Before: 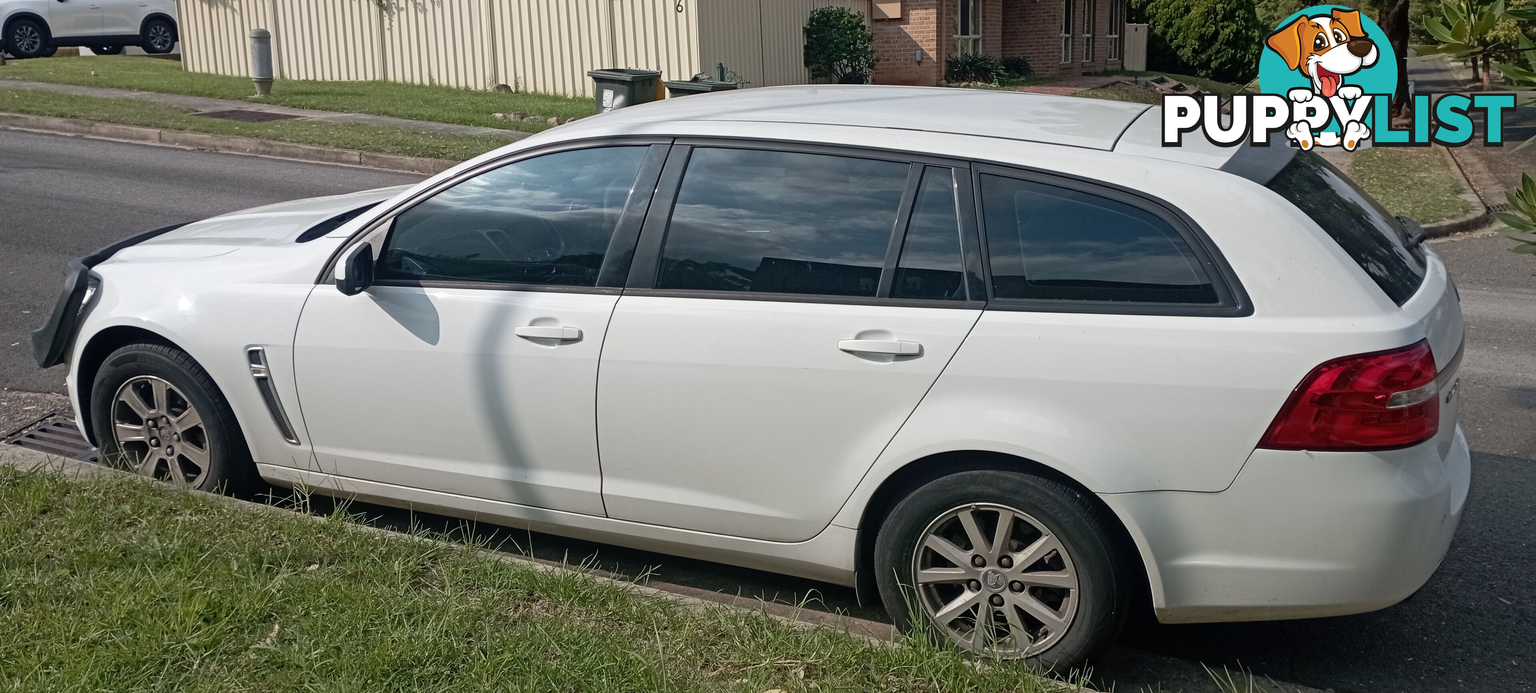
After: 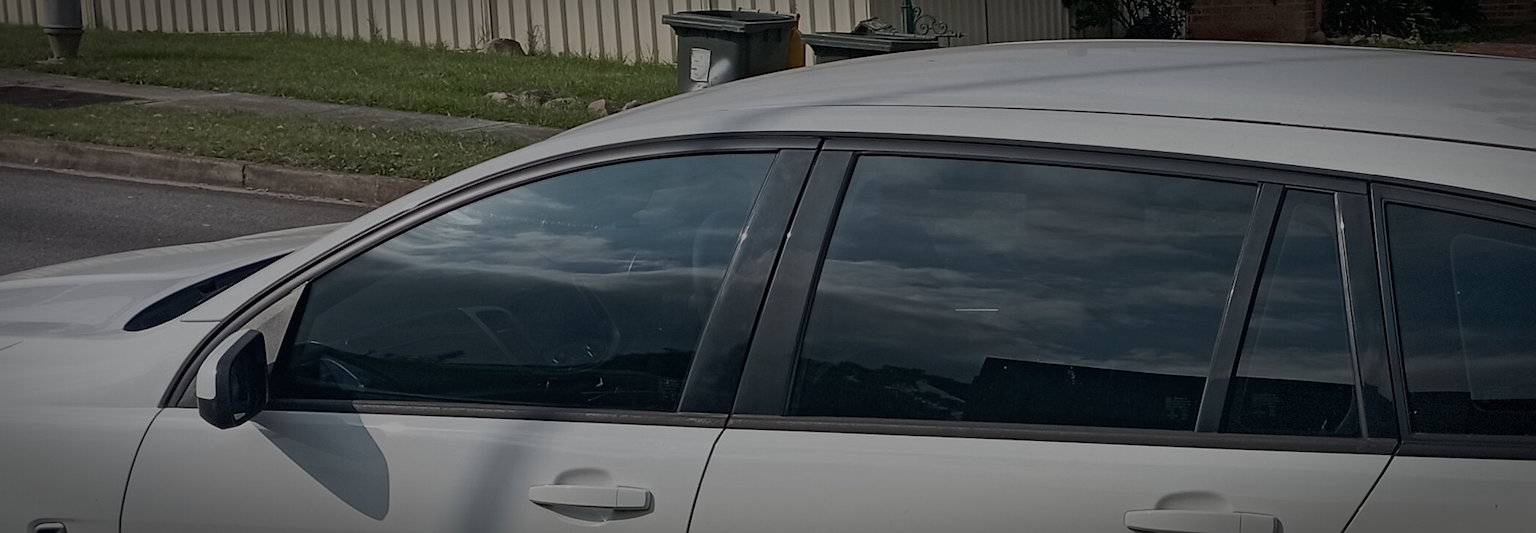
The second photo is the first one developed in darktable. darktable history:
exposure: exposure -1.478 EV, compensate highlight preservation false
sharpen: radius 1.842, amount 0.397, threshold 1.636
crop: left 14.878%, top 9.166%, right 30.879%, bottom 49.043%
vignetting: brightness -0.583, saturation -0.111, automatic ratio true, dithering 8-bit output
